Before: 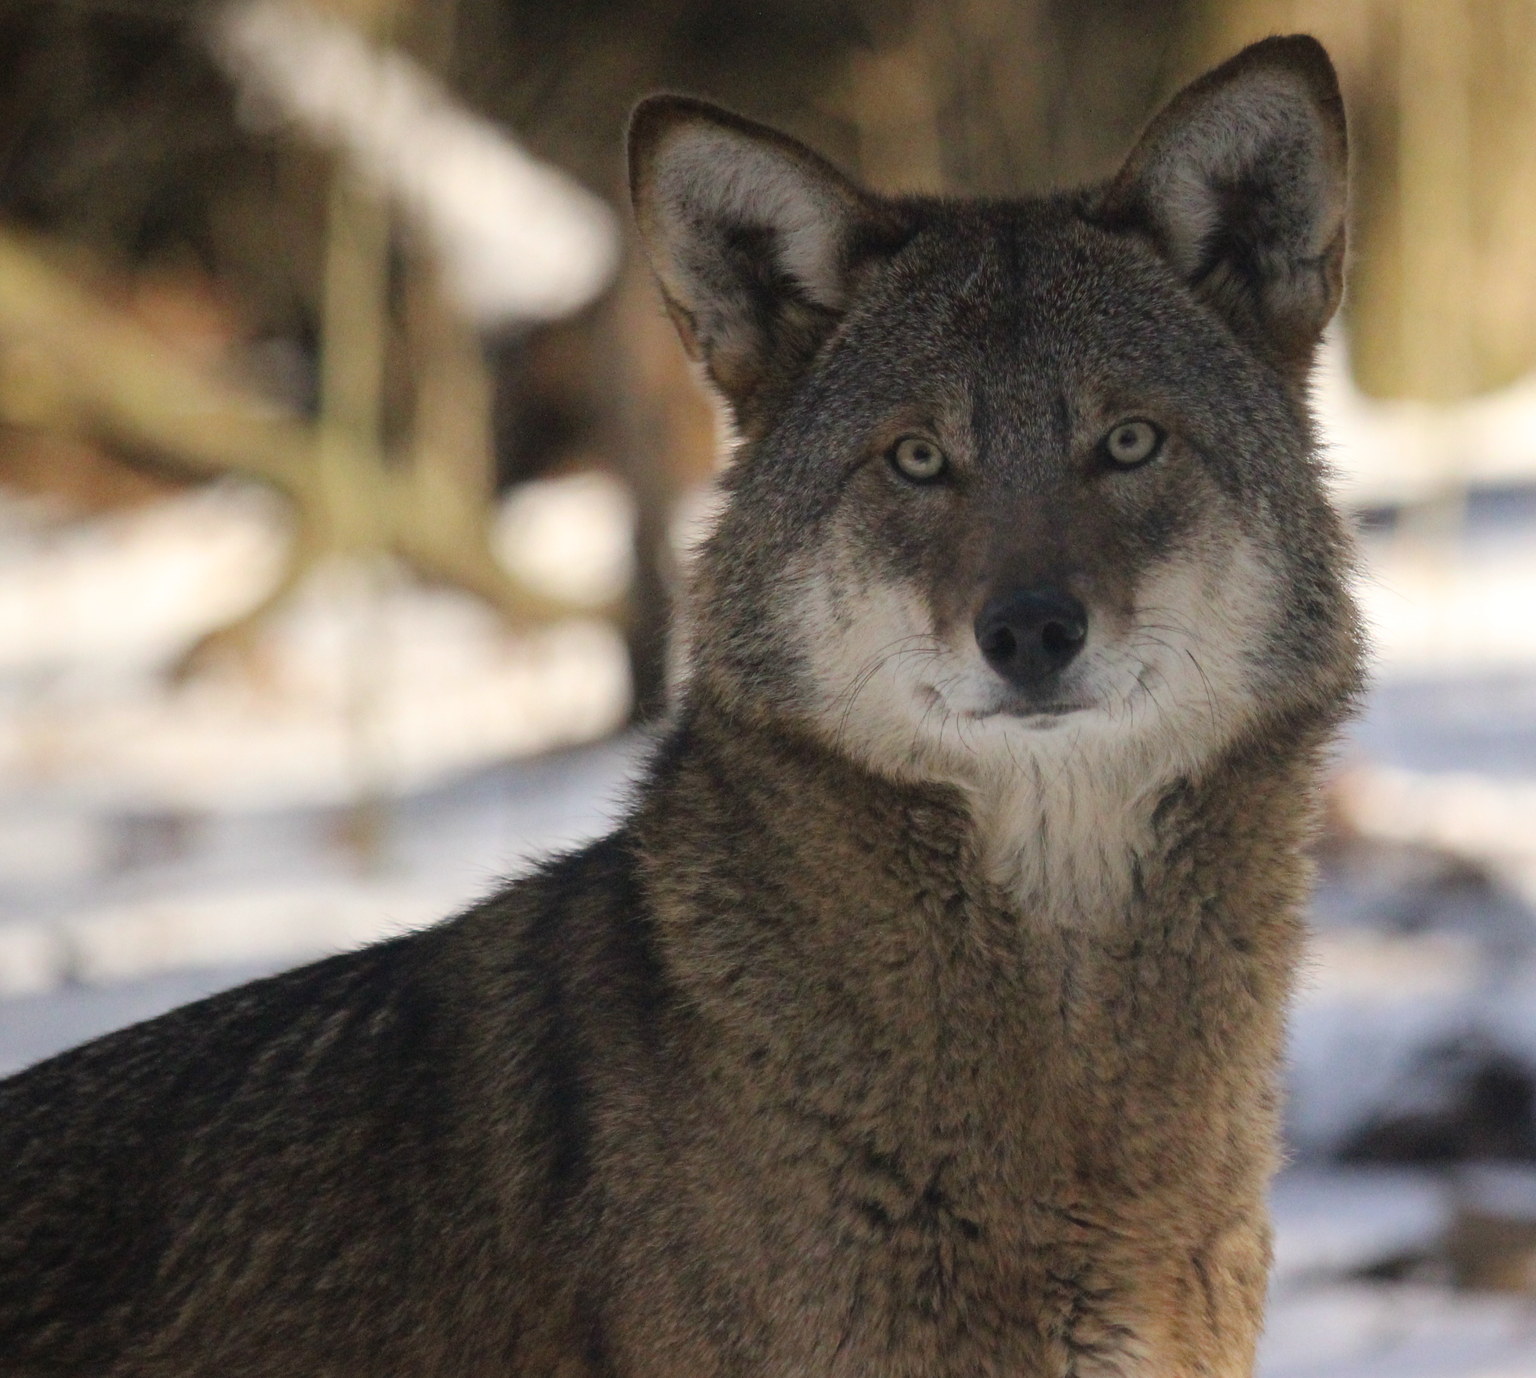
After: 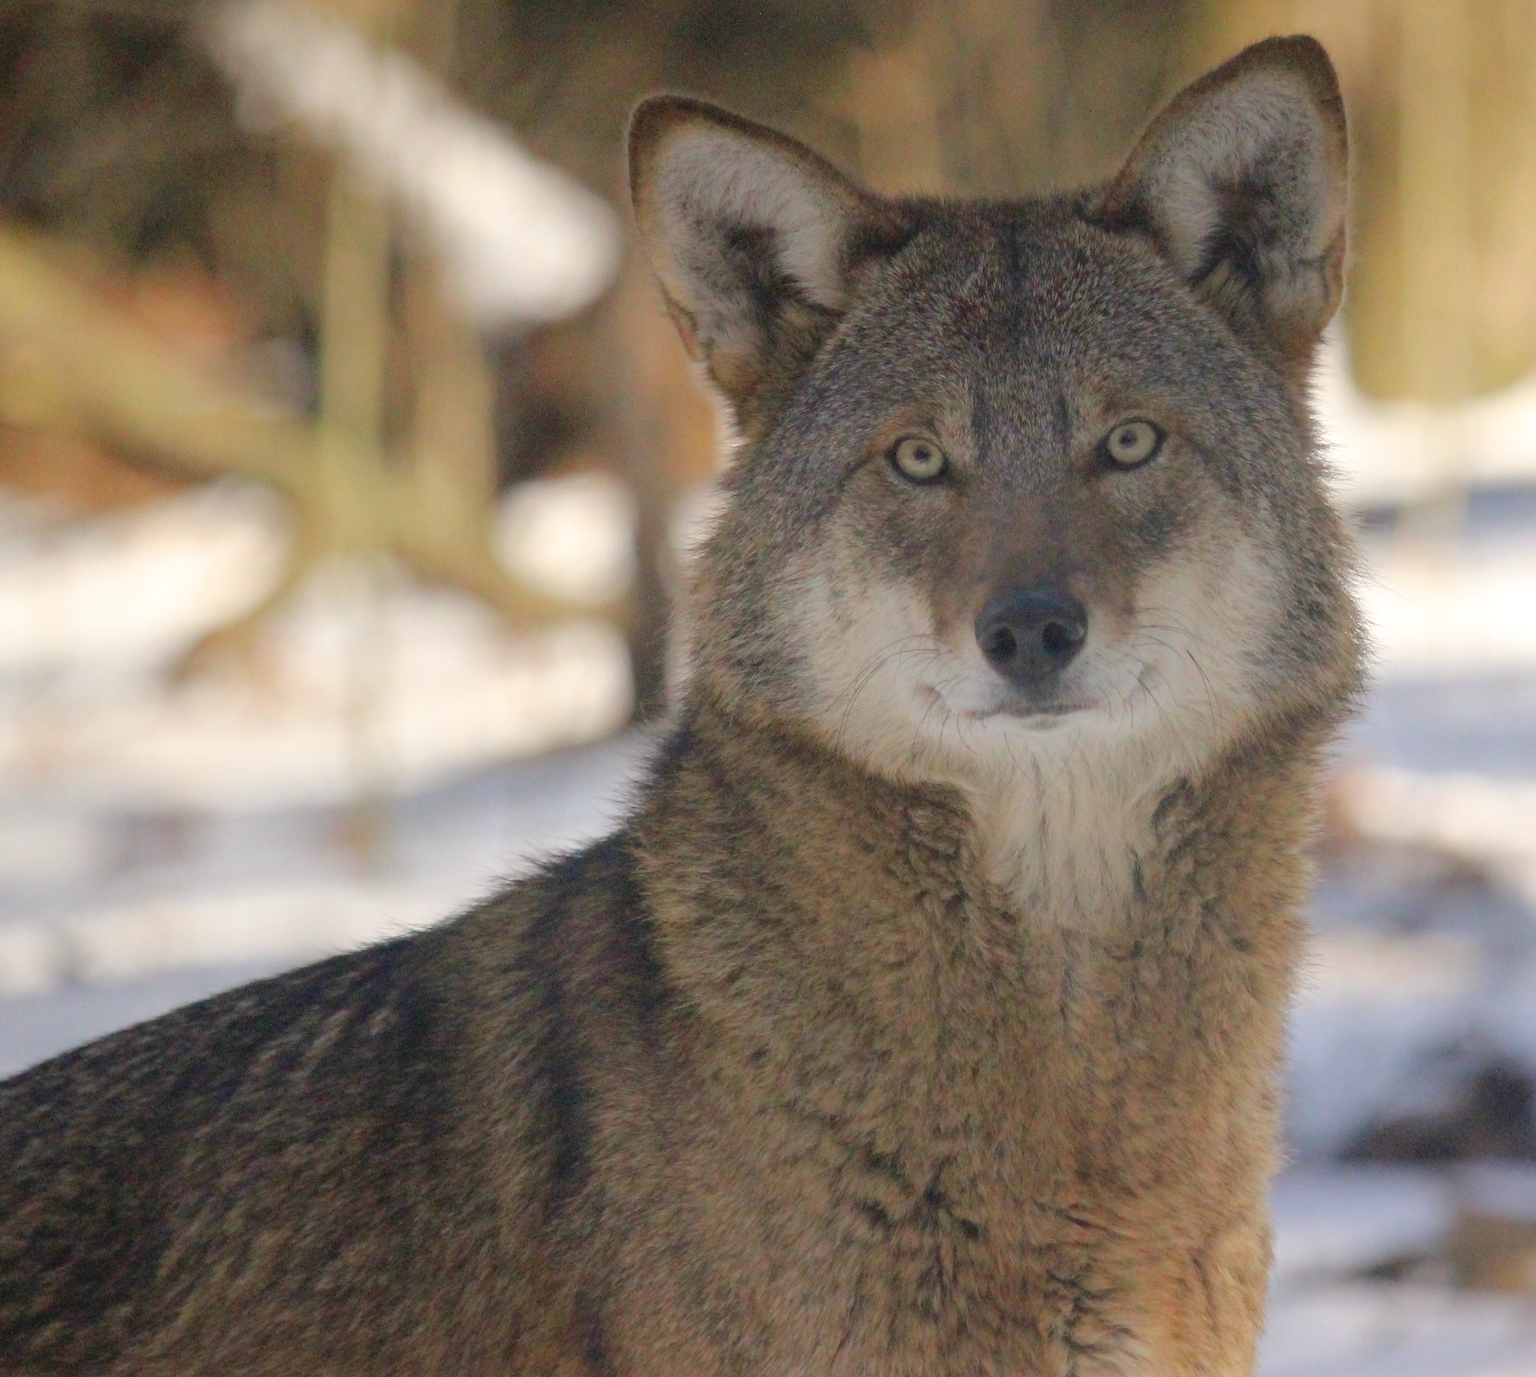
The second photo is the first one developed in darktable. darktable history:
exposure: compensate highlight preservation false
tone curve: curves: ch0 [(0, 0) (0.004, 0.008) (0.077, 0.156) (0.169, 0.29) (0.774, 0.774) (1, 1)], color space Lab, linked channels, preserve colors none
